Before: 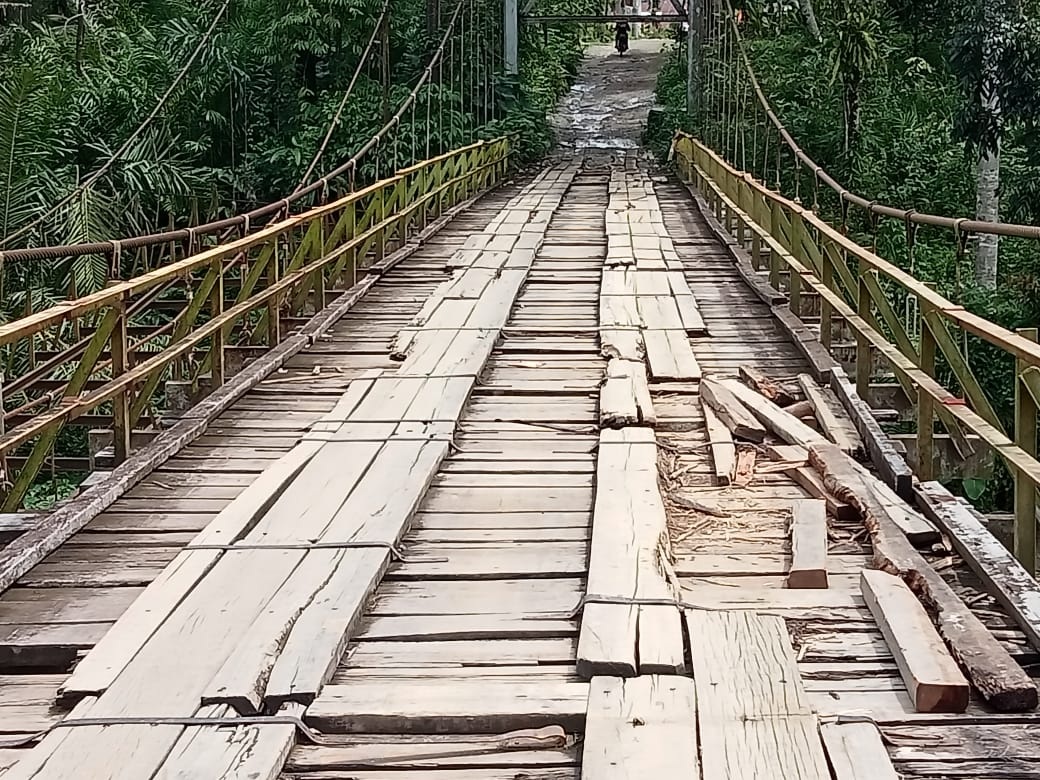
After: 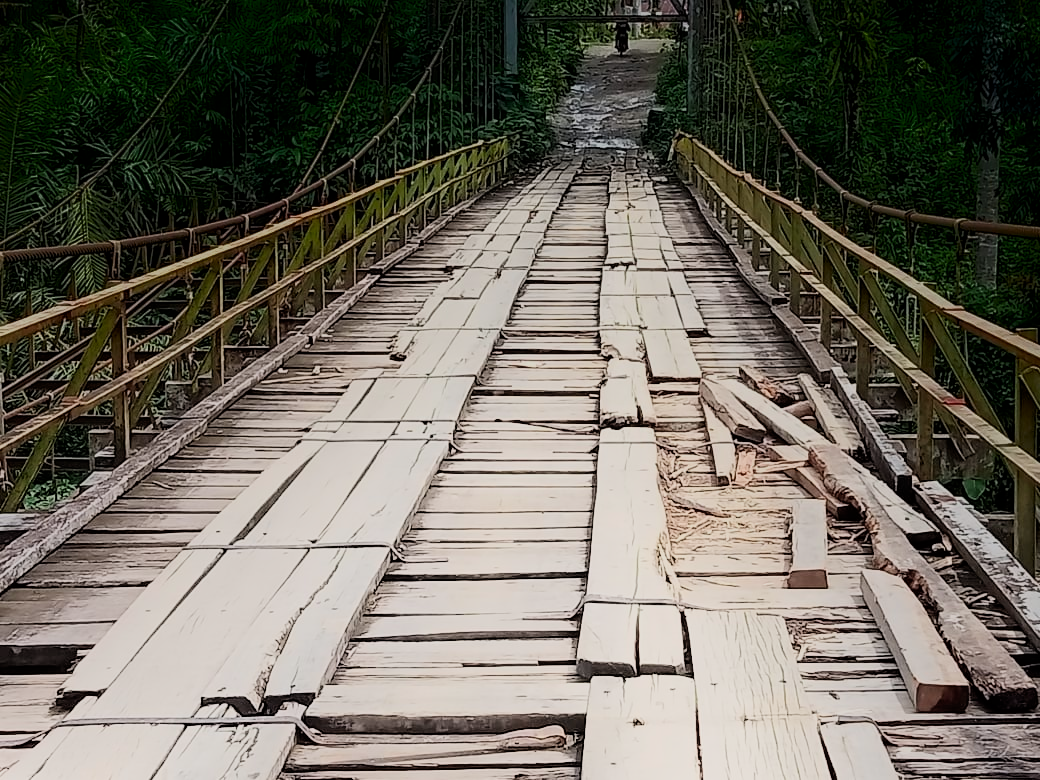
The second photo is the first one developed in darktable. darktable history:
tone equalizer: on, module defaults
shadows and highlights: shadows -90, highlights 90, soften with gaussian
filmic rgb: black relative exposure -7.15 EV, white relative exposure 5.36 EV, hardness 3.02, color science v6 (2022)
